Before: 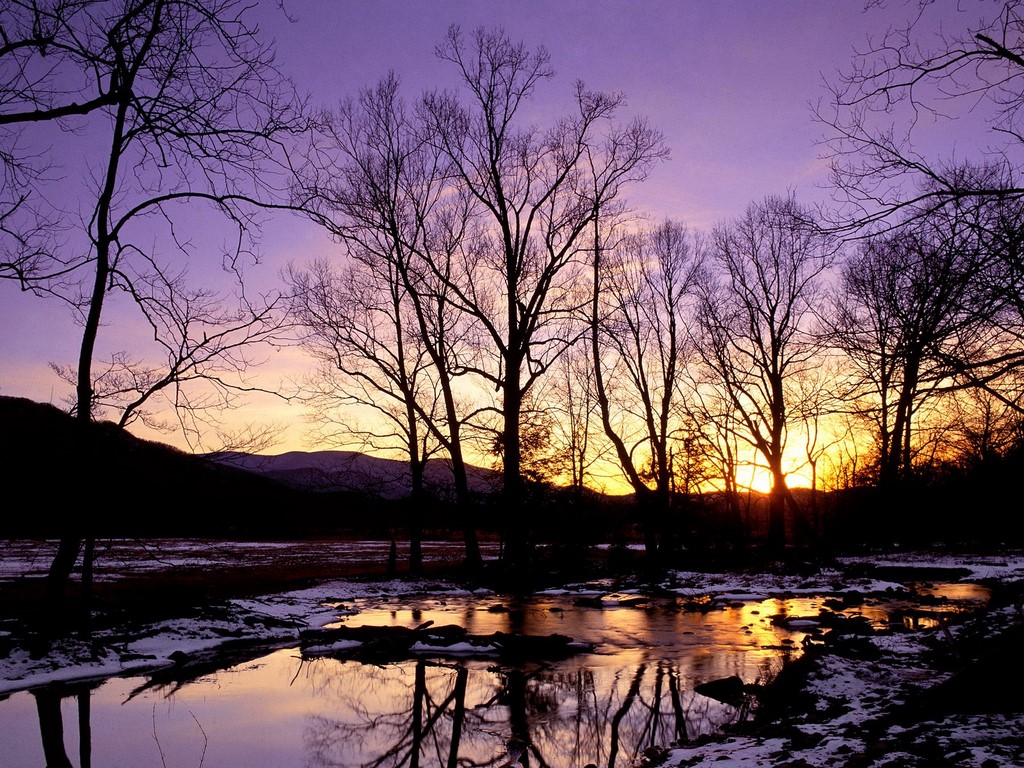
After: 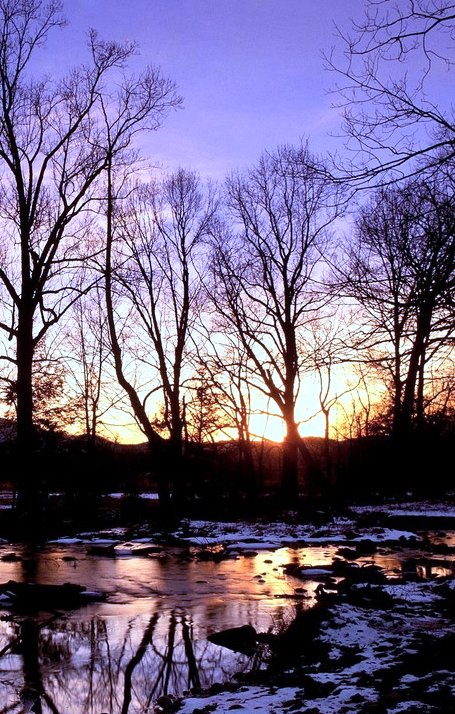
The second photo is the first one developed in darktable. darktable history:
white balance: red 1.042, blue 1.17
crop: left 47.628%, top 6.643%, right 7.874%
contrast brightness saturation: saturation -0.1
exposure: exposure 0.207 EV, compensate highlight preservation false
color correction: highlights a* -9.35, highlights b* -23.15
